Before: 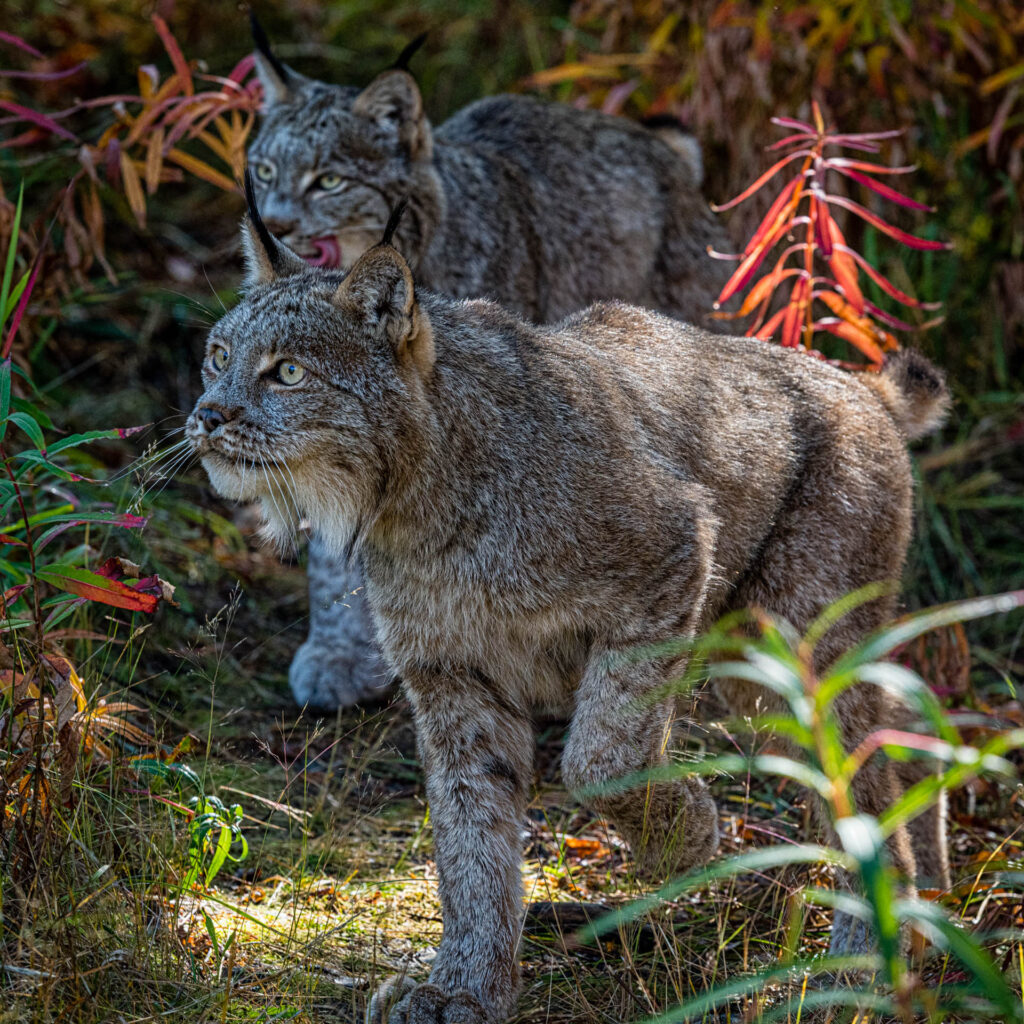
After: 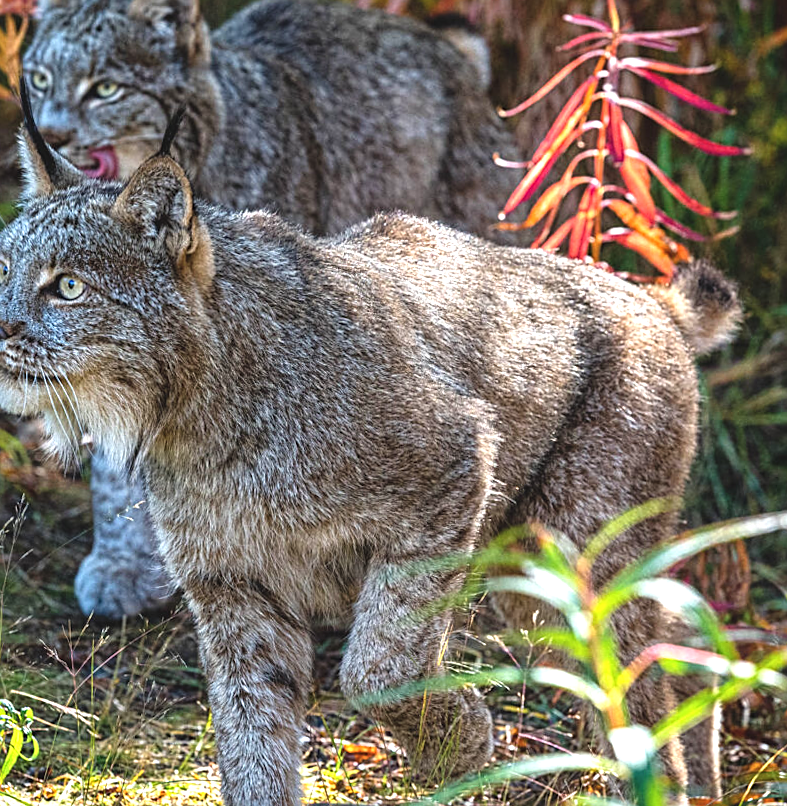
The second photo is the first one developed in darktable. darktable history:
crop: left 19.159%, top 9.58%, bottom 9.58%
rotate and perspective: rotation 0.074°, lens shift (vertical) 0.096, lens shift (horizontal) -0.041, crop left 0.043, crop right 0.952, crop top 0.024, crop bottom 0.979
sharpen: on, module defaults
exposure: black level correction -0.005, exposure 1 EV, compensate highlight preservation false
